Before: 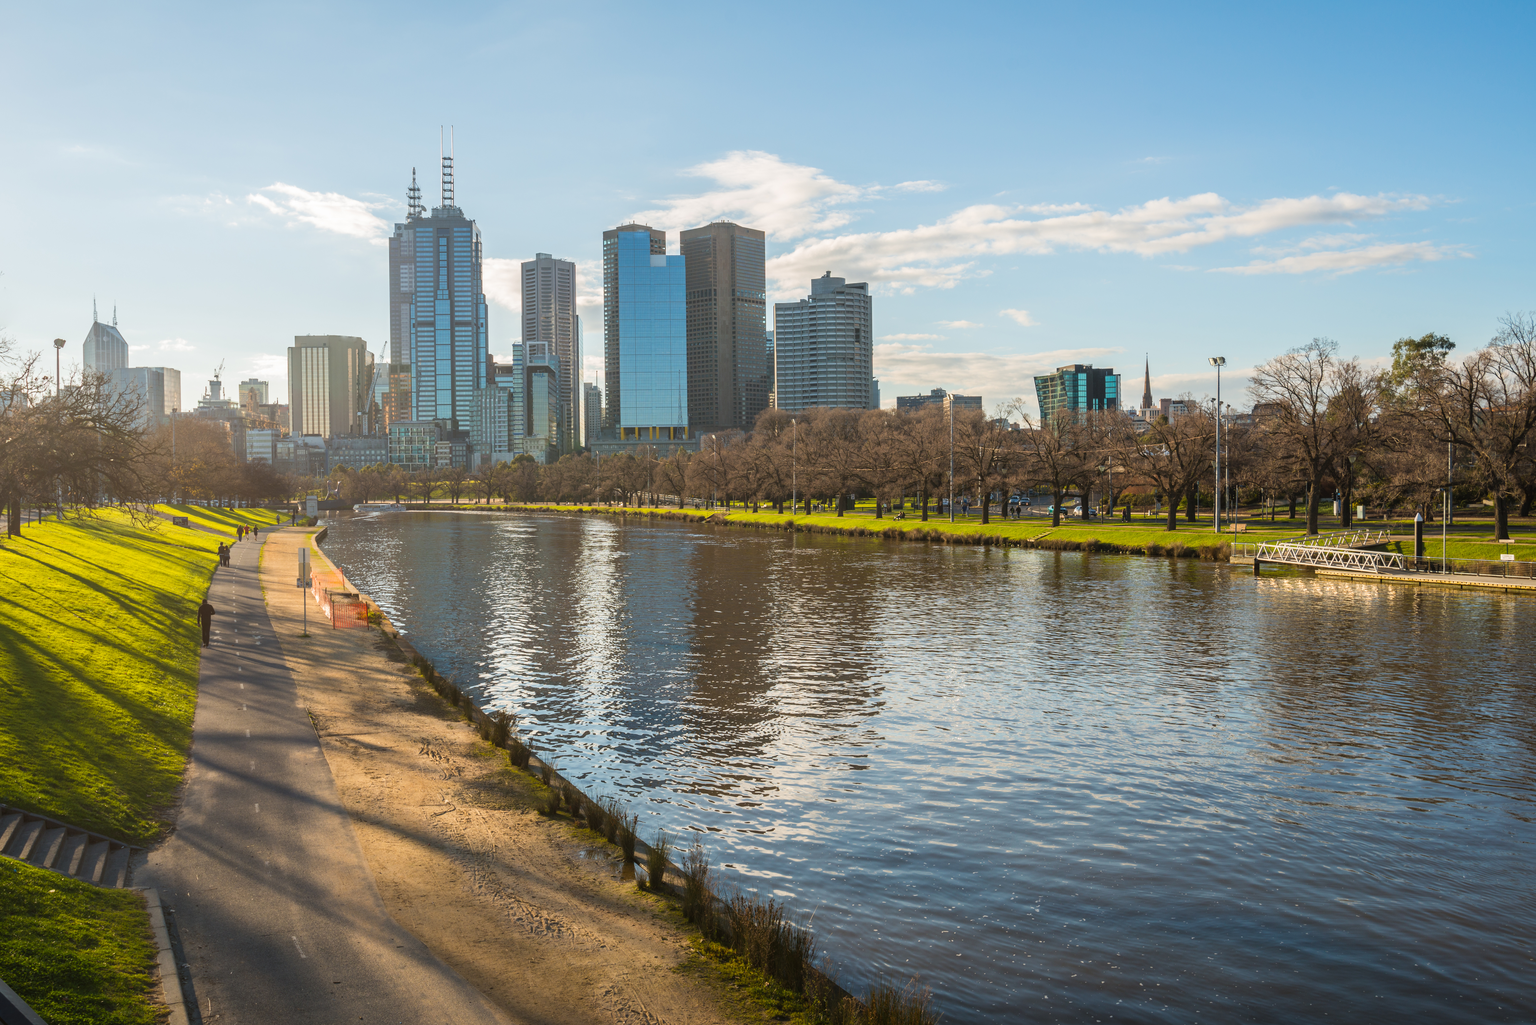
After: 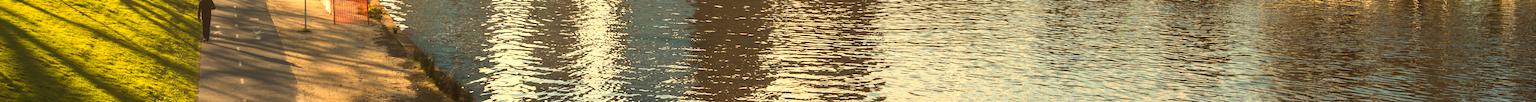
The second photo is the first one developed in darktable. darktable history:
white balance: red 1.138, green 0.996, blue 0.812
crop and rotate: top 59.084%, bottom 30.916%
color correction: highlights a* -4.73, highlights b* 5.06, saturation 0.97
tone equalizer: -8 EV -0.417 EV, -7 EV -0.389 EV, -6 EV -0.333 EV, -5 EV -0.222 EV, -3 EV 0.222 EV, -2 EV 0.333 EV, -1 EV 0.389 EV, +0 EV 0.417 EV, edges refinement/feathering 500, mask exposure compensation -1.57 EV, preserve details no
